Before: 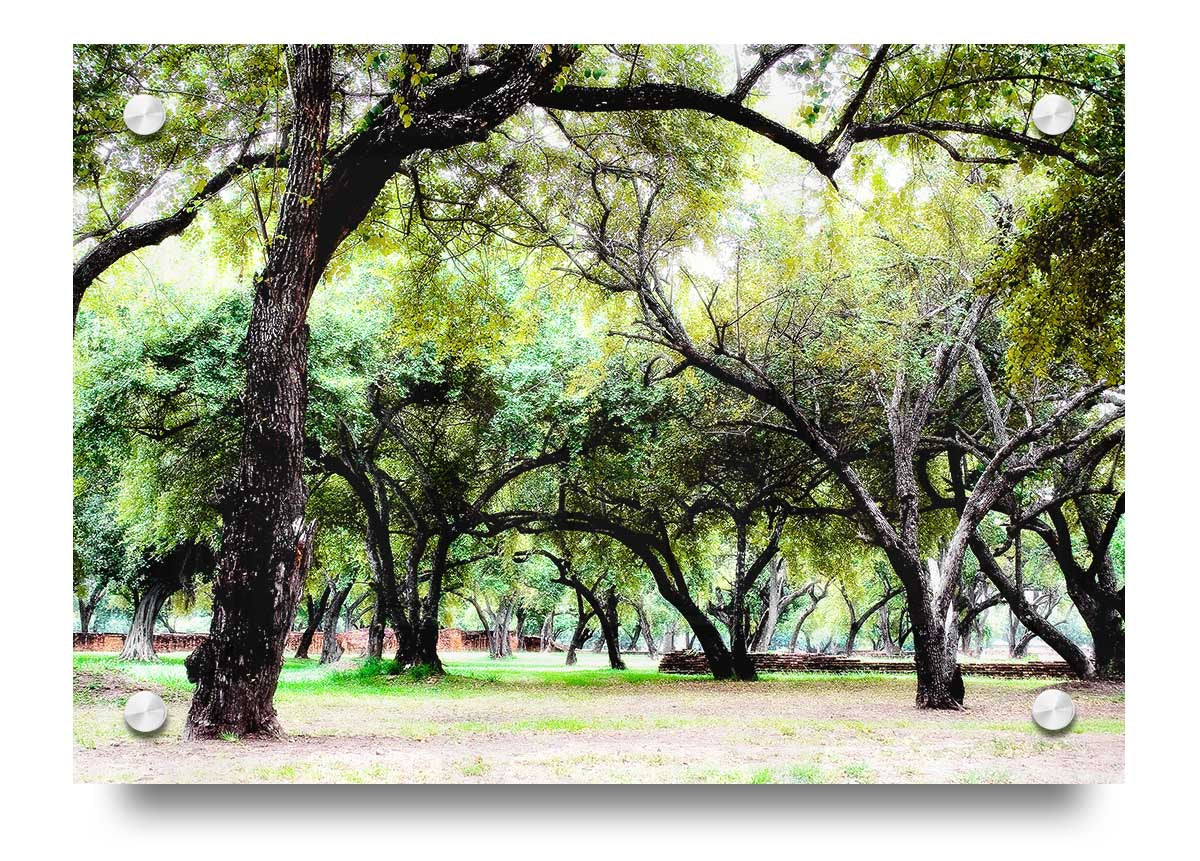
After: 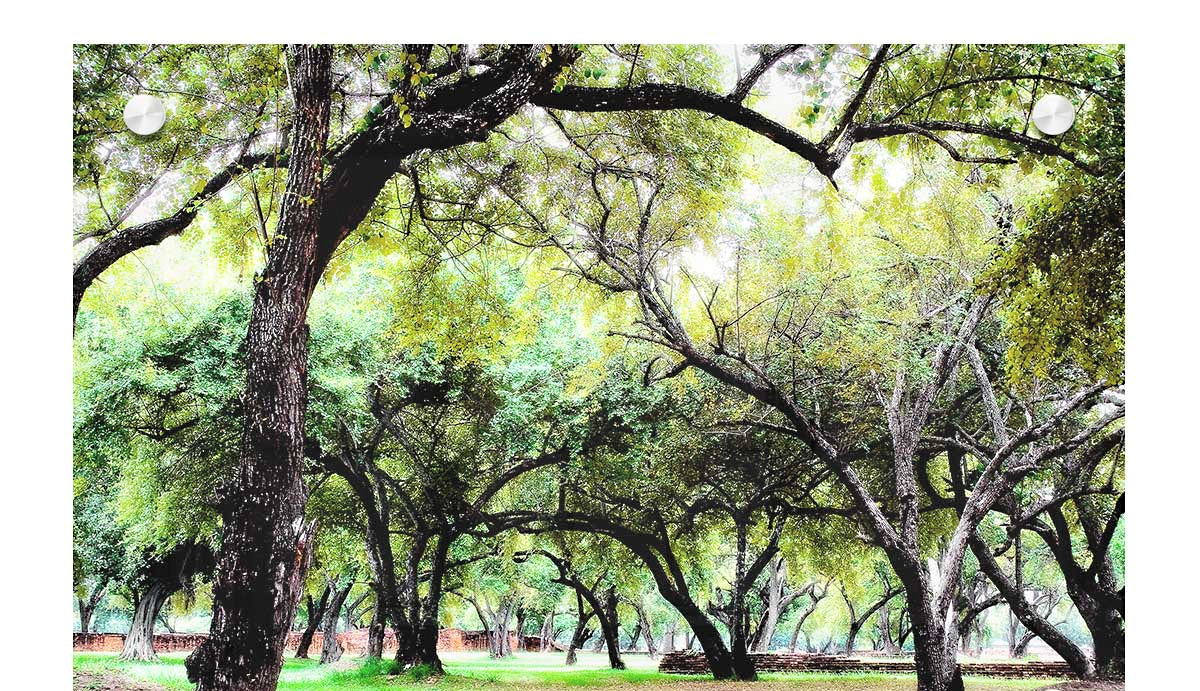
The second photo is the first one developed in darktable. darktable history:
sharpen: radius 5.283, amount 0.31, threshold 26.407
tone equalizer: edges refinement/feathering 500, mask exposure compensation -1.57 EV, preserve details no
contrast brightness saturation: brightness 0.142
crop: bottom 19.65%
